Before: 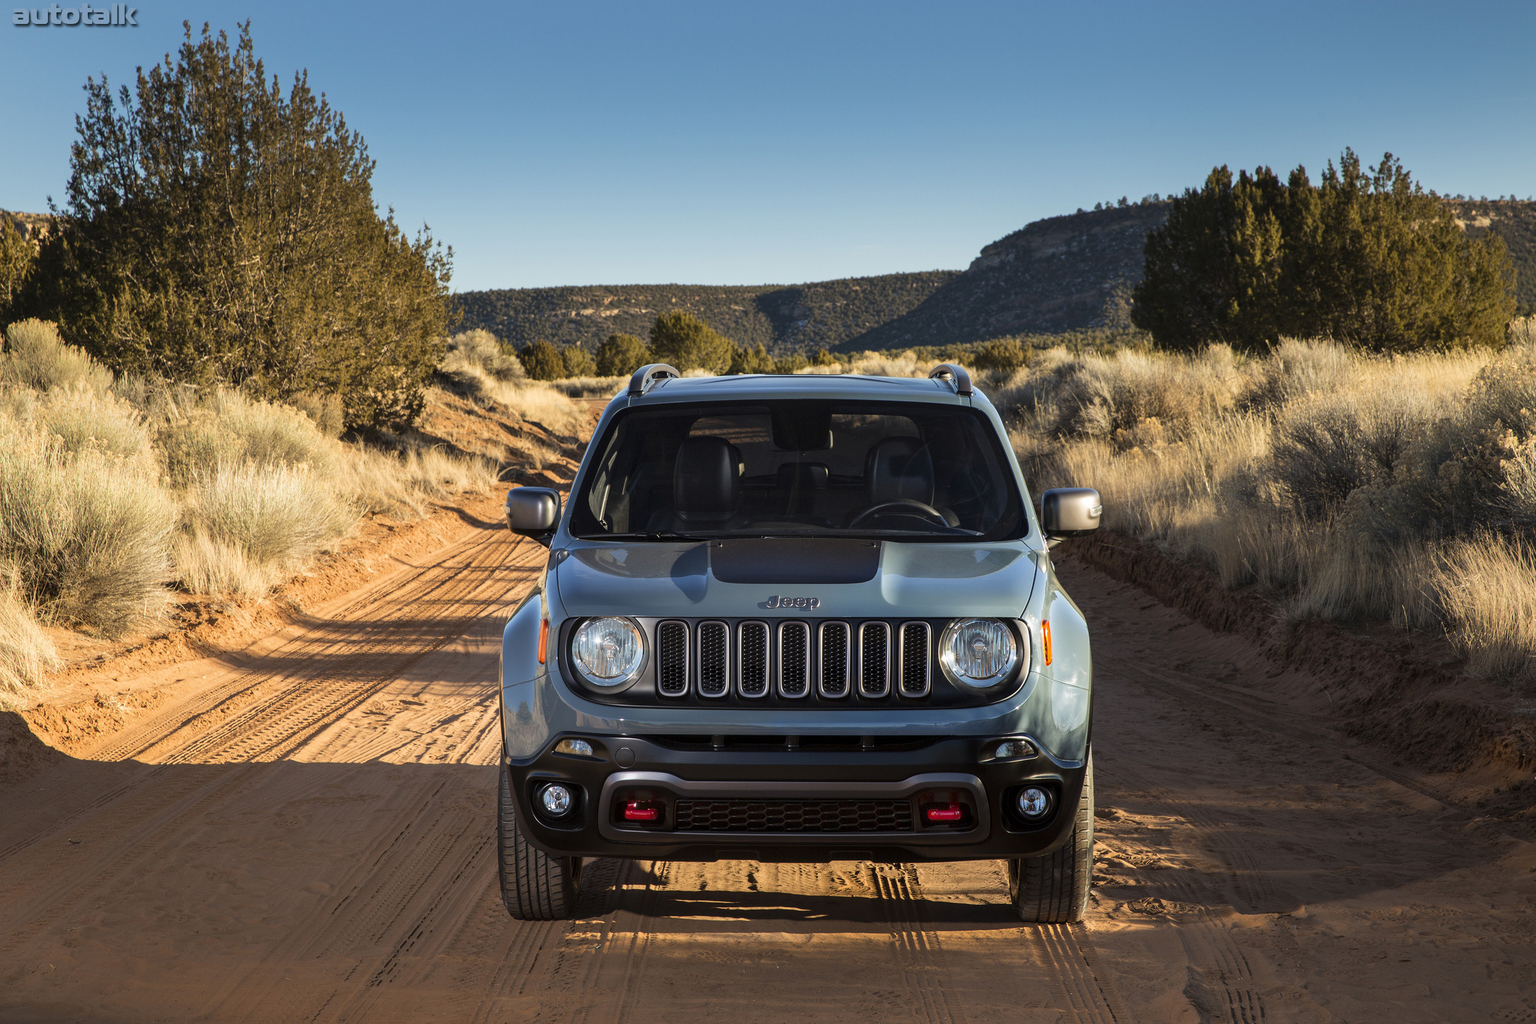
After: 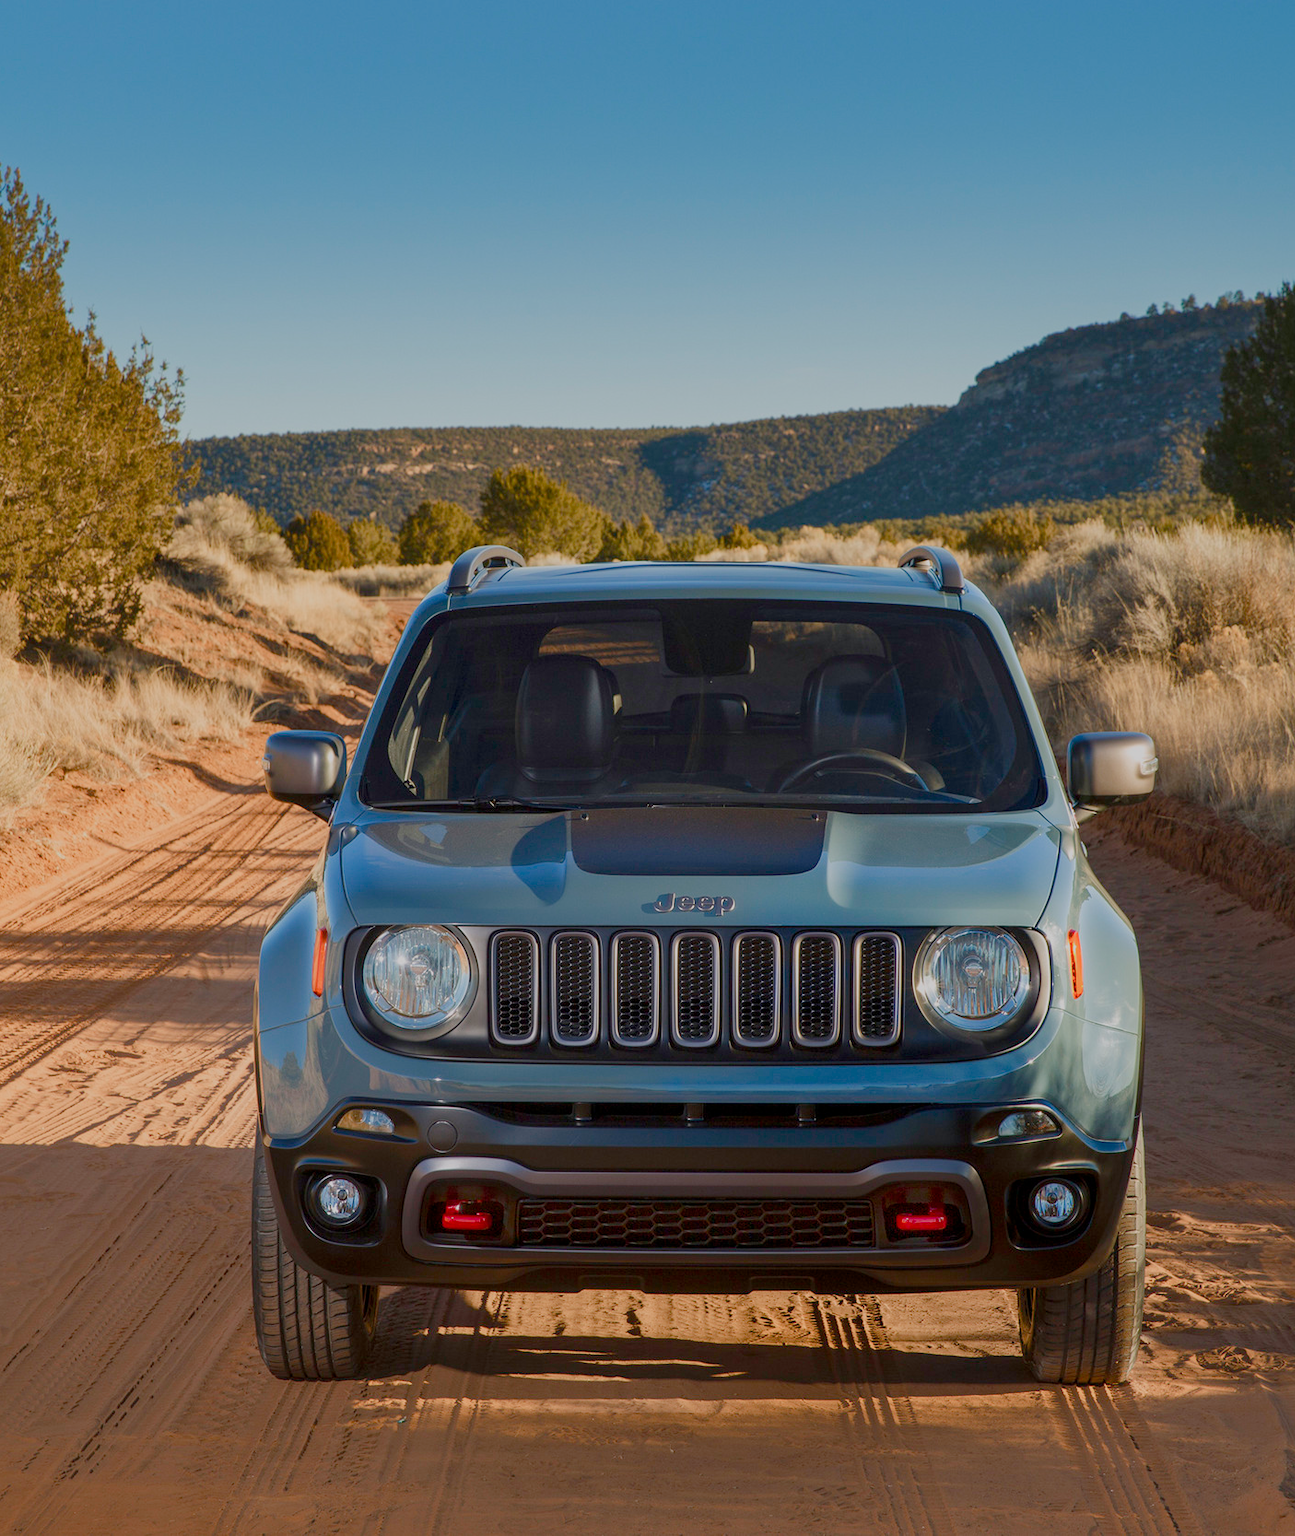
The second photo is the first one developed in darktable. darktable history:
color balance rgb: shadows lift › chroma 1%, shadows lift › hue 113°, highlights gain › chroma 0.2%, highlights gain › hue 333°, perceptual saturation grading › global saturation 20%, perceptual saturation grading › highlights -50%, perceptual saturation grading › shadows 25%, contrast -30%
crop: left 21.496%, right 22.254%
